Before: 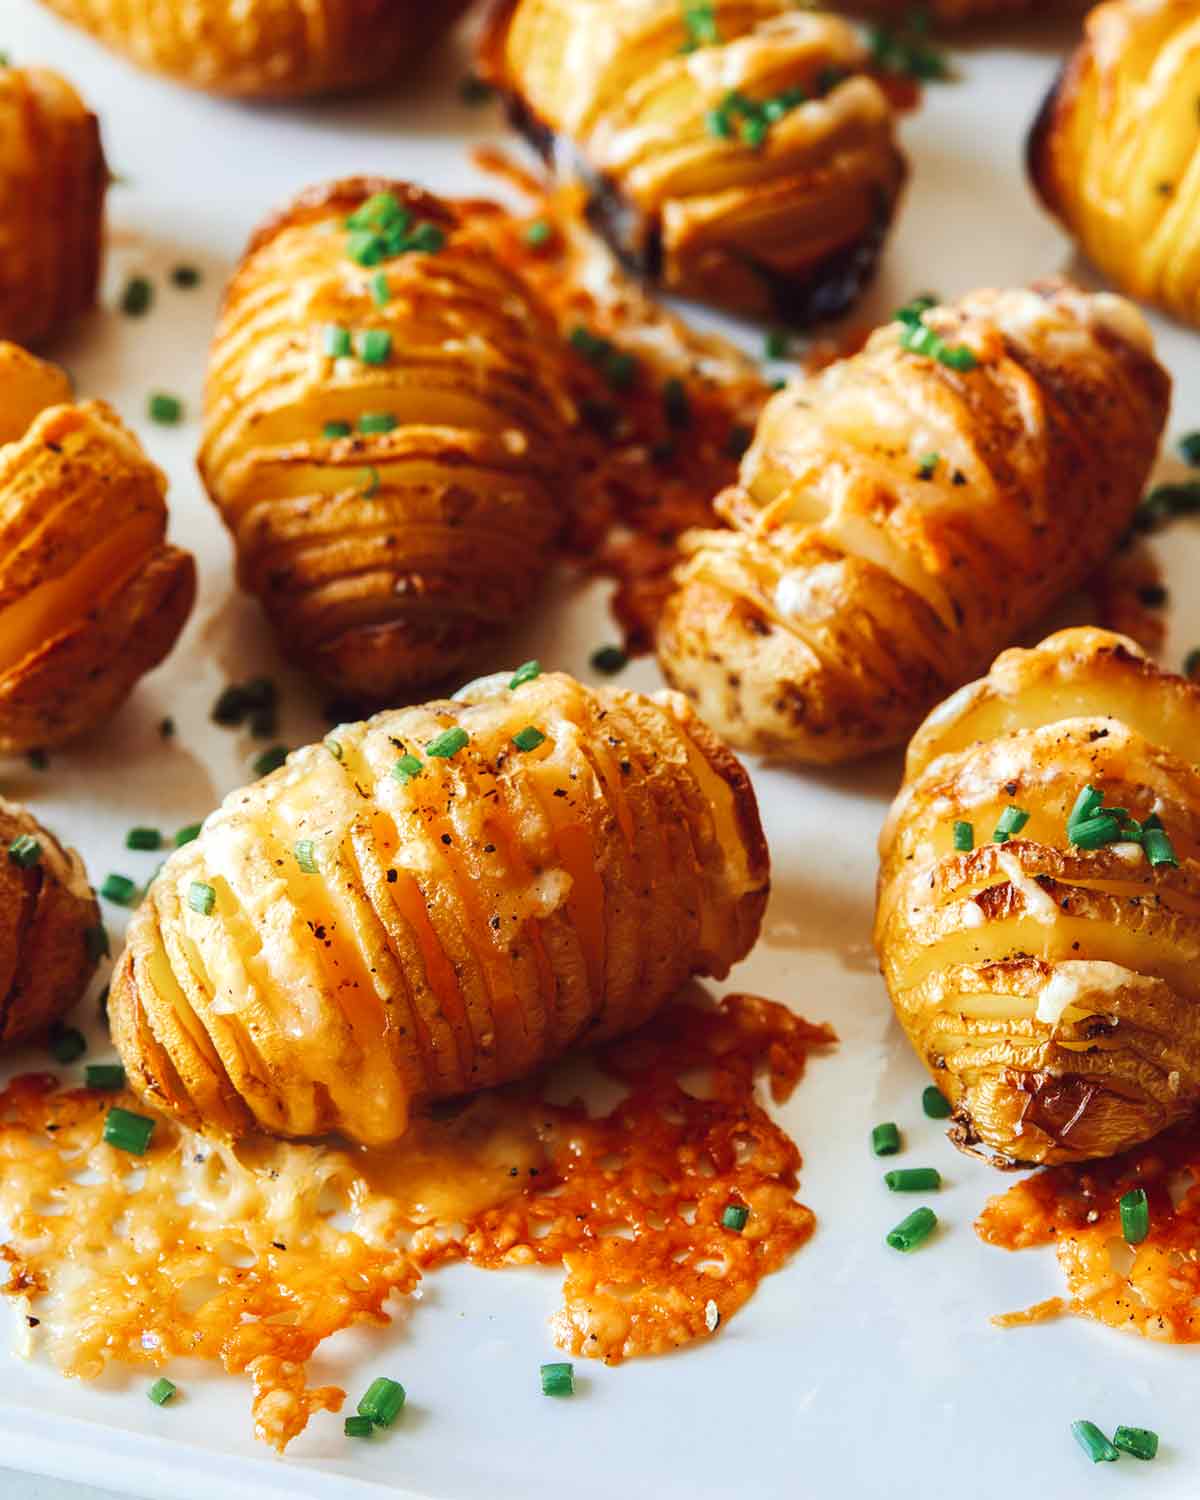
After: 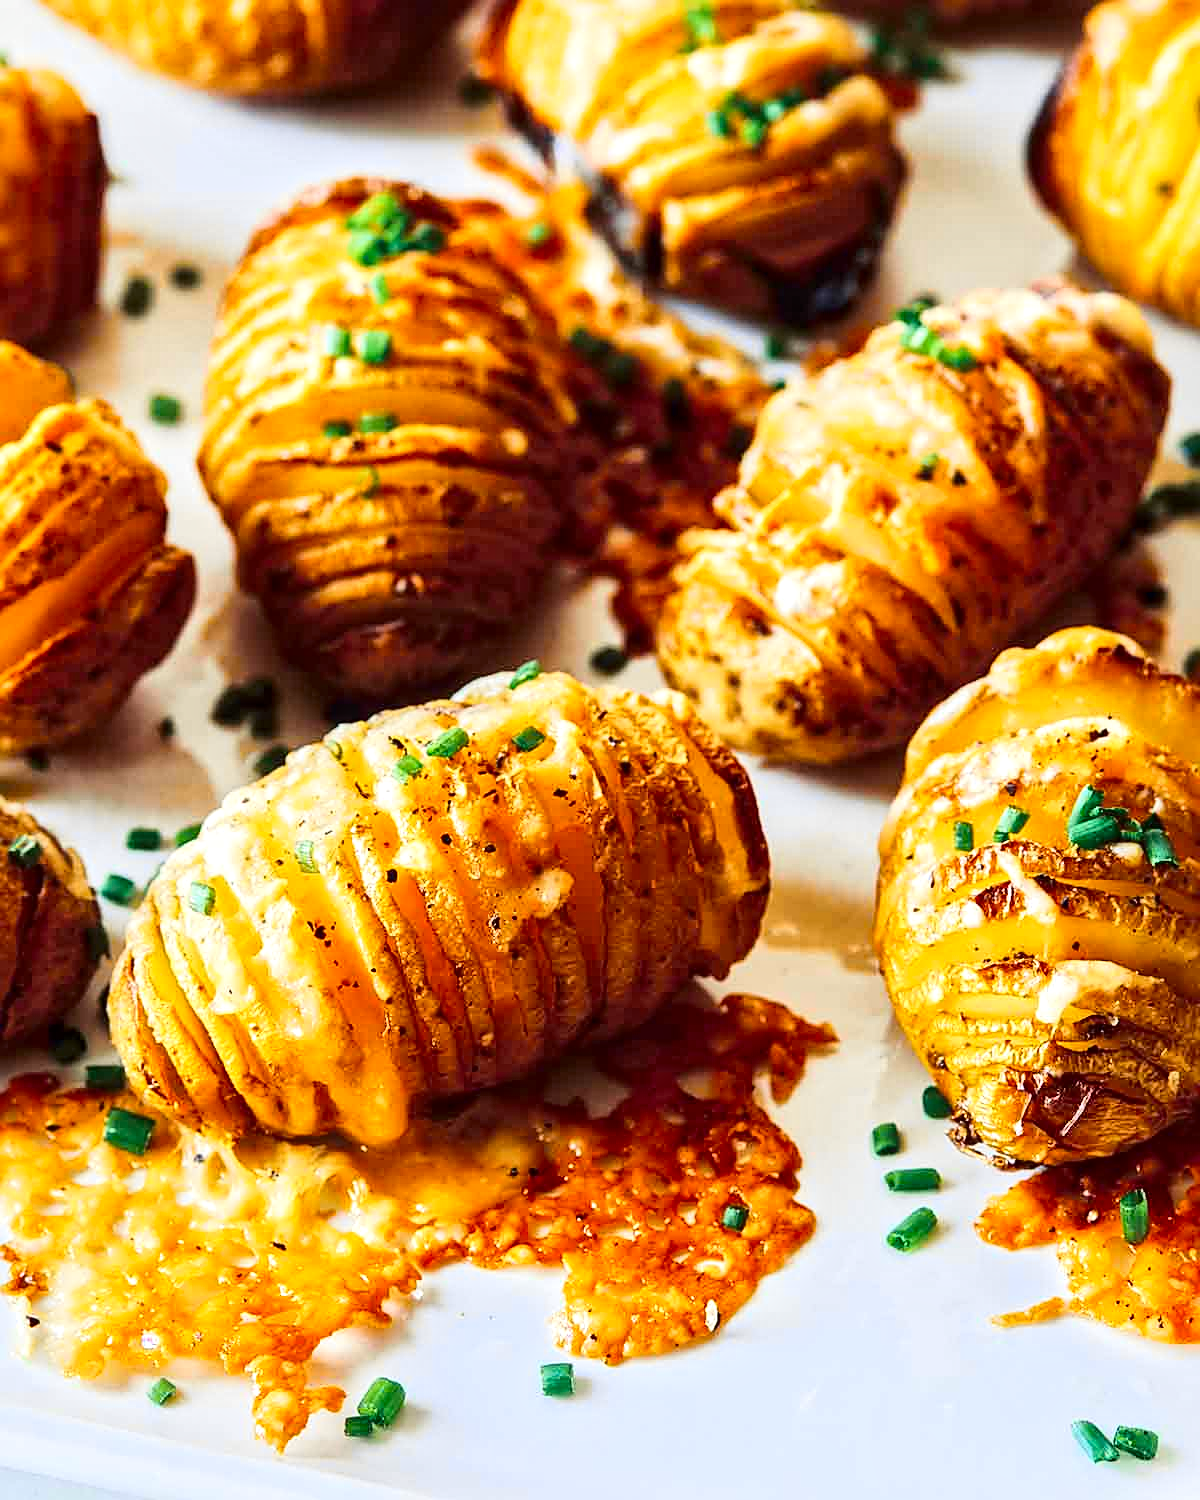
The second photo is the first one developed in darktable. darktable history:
sharpen: amount 0.551
tone curve: curves: ch0 [(0, 0.023) (0.103, 0.087) (0.277, 0.28) (0.46, 0.554) (0.569, 0.68) (0.735, 0.843) (0.994, 0.984)]; ch1 [(0, 0) (0.324, 0.285) (0.456, 0.438) (0.488, 0.497) (0.512, 0.503) (0.535, 0.535) (0.599, 0.606) (0.715, 0.738) (1, 1)]; ch2 [(0, 0) (0.369, 0.388) (0.449, 0.431) (0.478, 0.471) (0.502, 0.503) (0.55, 0.553) (0.603, 0.602) (0.656, 0.713) (1, 1)], color space Lab, independent channels, preserve colors none
local contrast: mode bilateral grid, contrast 20, coarseness 18, detail 163%, midtone range 0.2
